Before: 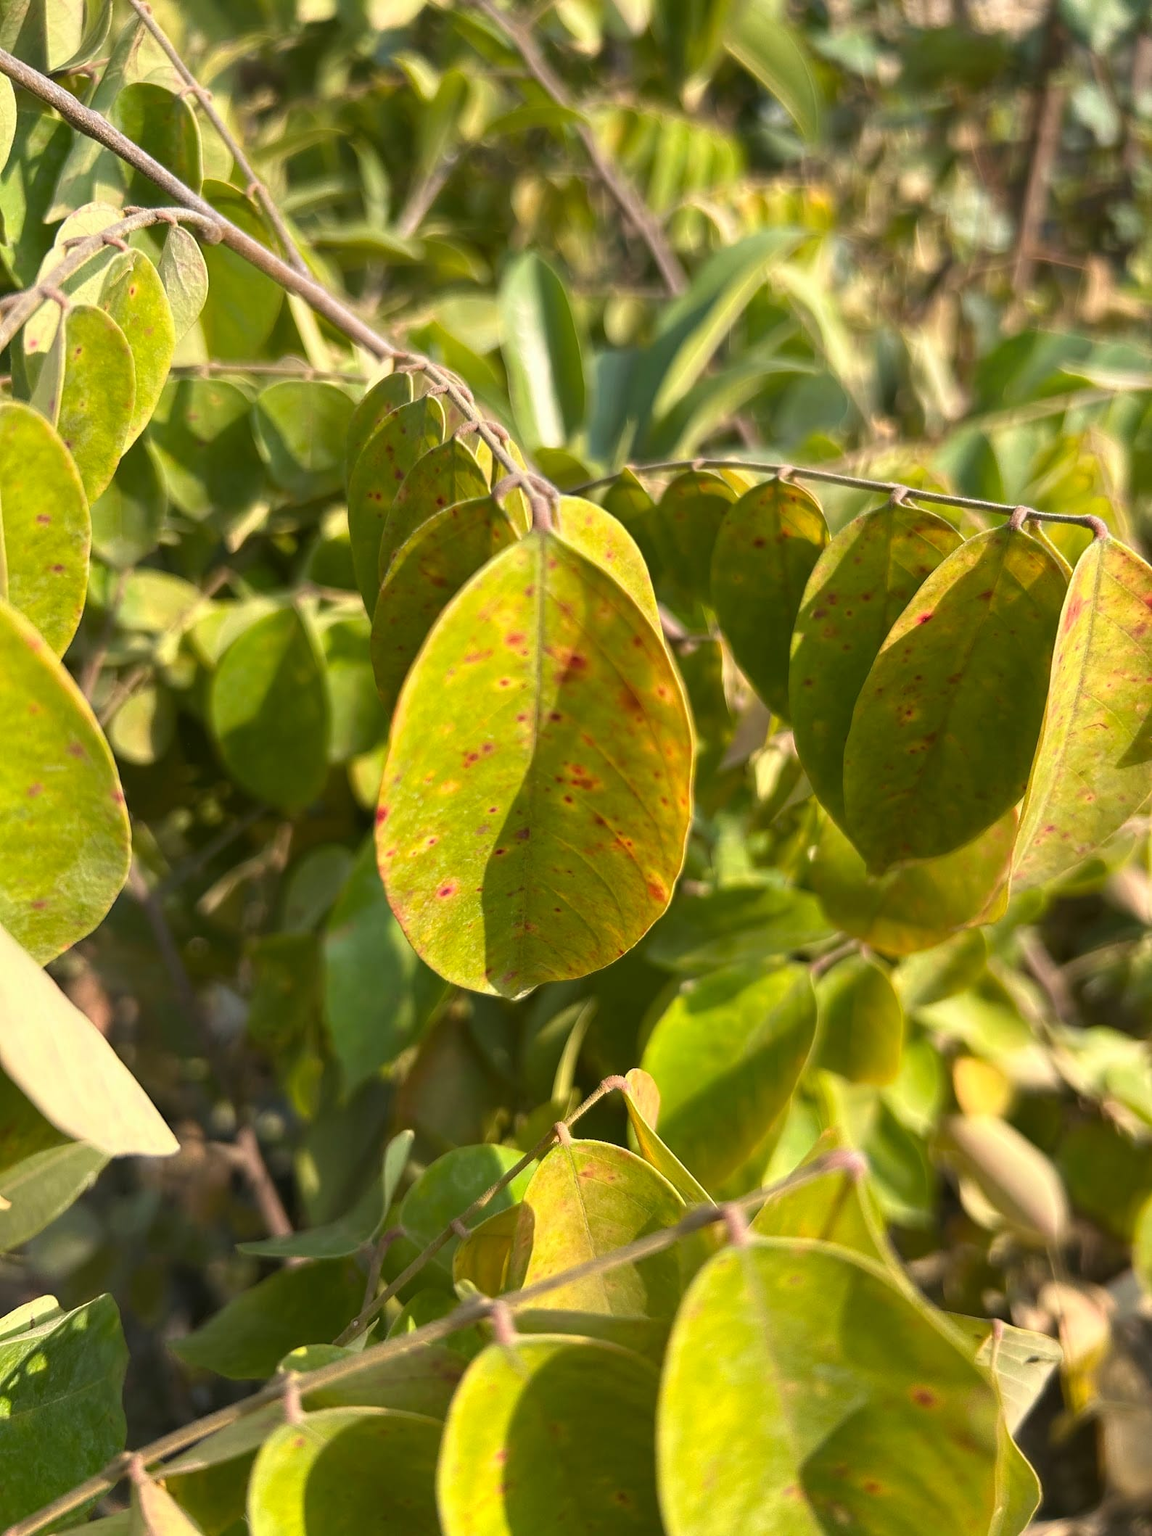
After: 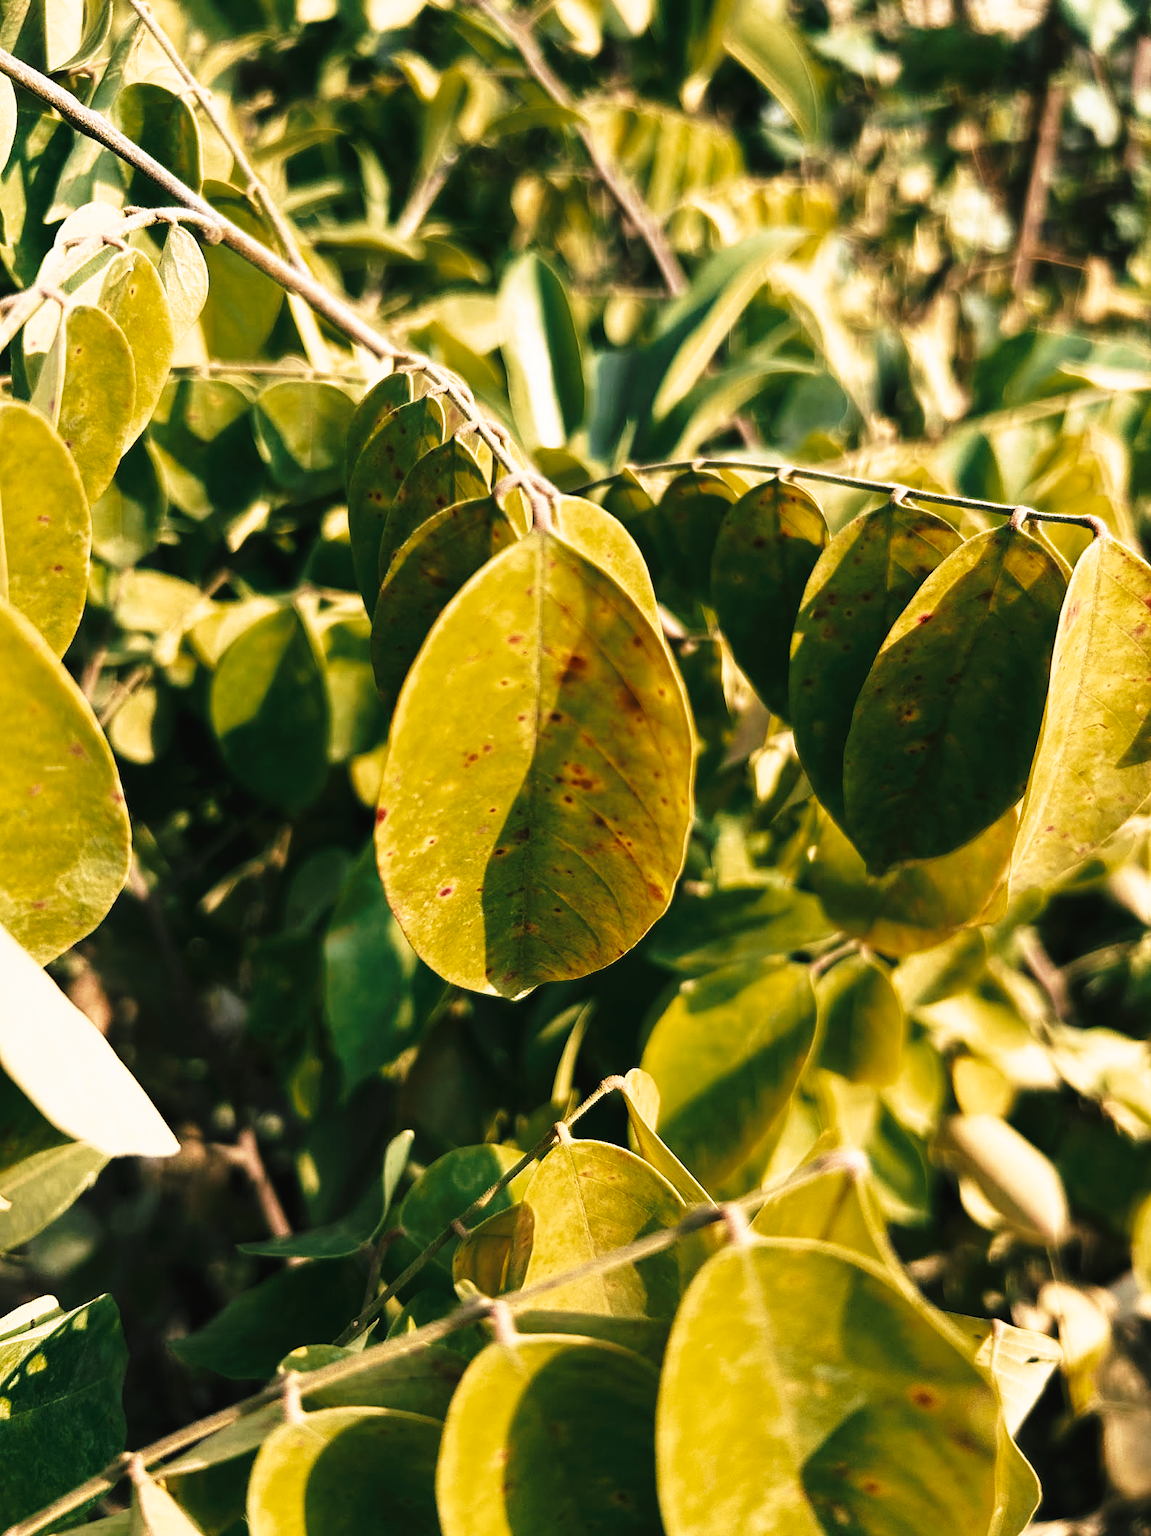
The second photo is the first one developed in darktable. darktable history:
tone curve: curves: ch0 [(0, 0) (0.003, 0.003) (0.011, 0.006) (0.025, 0.012) (0.044, 0.02) (0.069, 0.023) (0.1, 0.029) (0.136, 0.037) (0.177, 0.058) (0.224, 0.084) (0.277, 0.137) (0.335, 0.209) (0.399, 0.336) (0.468, 0.478) (0.543, 0.63) (0.623, 0.789) (0.709, 0.903) (0.801, 0.967) (0.898, 0.987) (1, 1)], preserve colors none
color look up table: target L [97.31, 84.3, 84.08, 66.02, 62.27, 54.42, 65.34, 74.89, 62.78, 47.88, 34.38, 23.09, 2.847, 200, 74.28, 63.6, 69.68, 53.6, 42.65, 45.9, 52.86, 42.86, 31.57, 28.84, 15.7, 15.4, 84.36, 69.48, 63.22, 41.88, 49.76, 54.54, 42.94, 50, 40.42, 39.77, 35.34, 32.56, 33.44, 33.58, 26.24, 8.474, 53.82, 73.21, 53.26, 52.58, 50.74, 36.23, 30.83], target a [-0.321, 4.421, -17.25, 2.864, -23.87, -16.63, -4.036, -4.189, -20.39, -24.2, -15.36, -17.44, -0.198, 0, 12.55, 5.788, 7.458, 25.07, 34.6, 22.11, 9.81, 6.88, 21.72, 22.27, -0.829, 5.968, 6.218, 17.44, -1.12, 36.34, 32.94, 8.454, 37.04, 17.35, 31.62, -3.963, 7.118, 27.84, 0.314, -0.065, 30.04, 4.677, -15.58, -15.31, -15.71, -14.45, -13.96, -8.398, -7.088], target b [8.85, 19.82, -8.574, 41.98, 2.213, -9.402, 41.05, 20.88, 9.727, 22.71, 10.04, 12.62, 0.89, 0, 0.546, 40.06, 23.13, -1.453, 23.77, 30.4, 12.21, 27.92, 40.66, 32.88, 4.772, 16.3, -3.368, -14.58, 1.056, -17.74, -15.84, -22.79, -22.59, -6.22, -17.07, -17.28, -21.05, -5.271, -17.2, -16.68, -30.79, -10.83, -10.84, -13, -9.77, -11.94, -10.94, -5.985, -9.525], num patches 49
